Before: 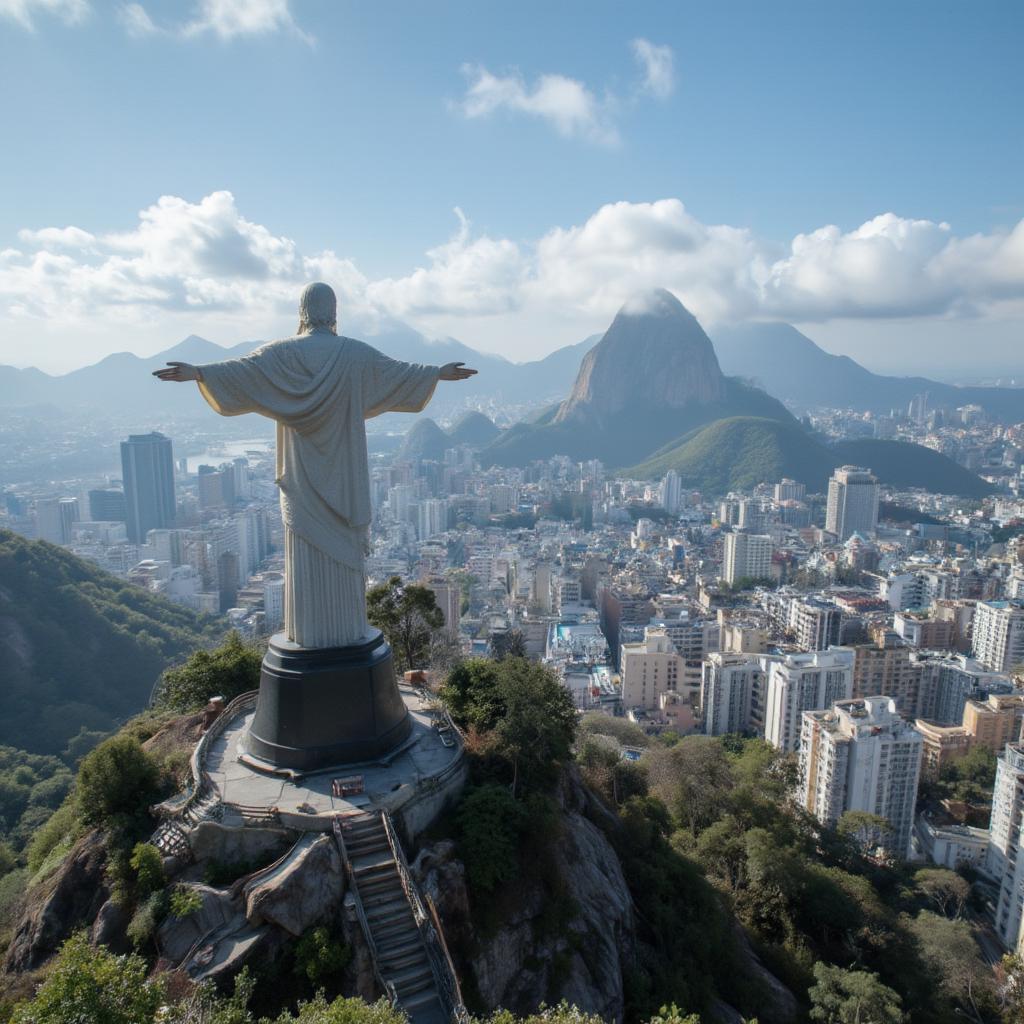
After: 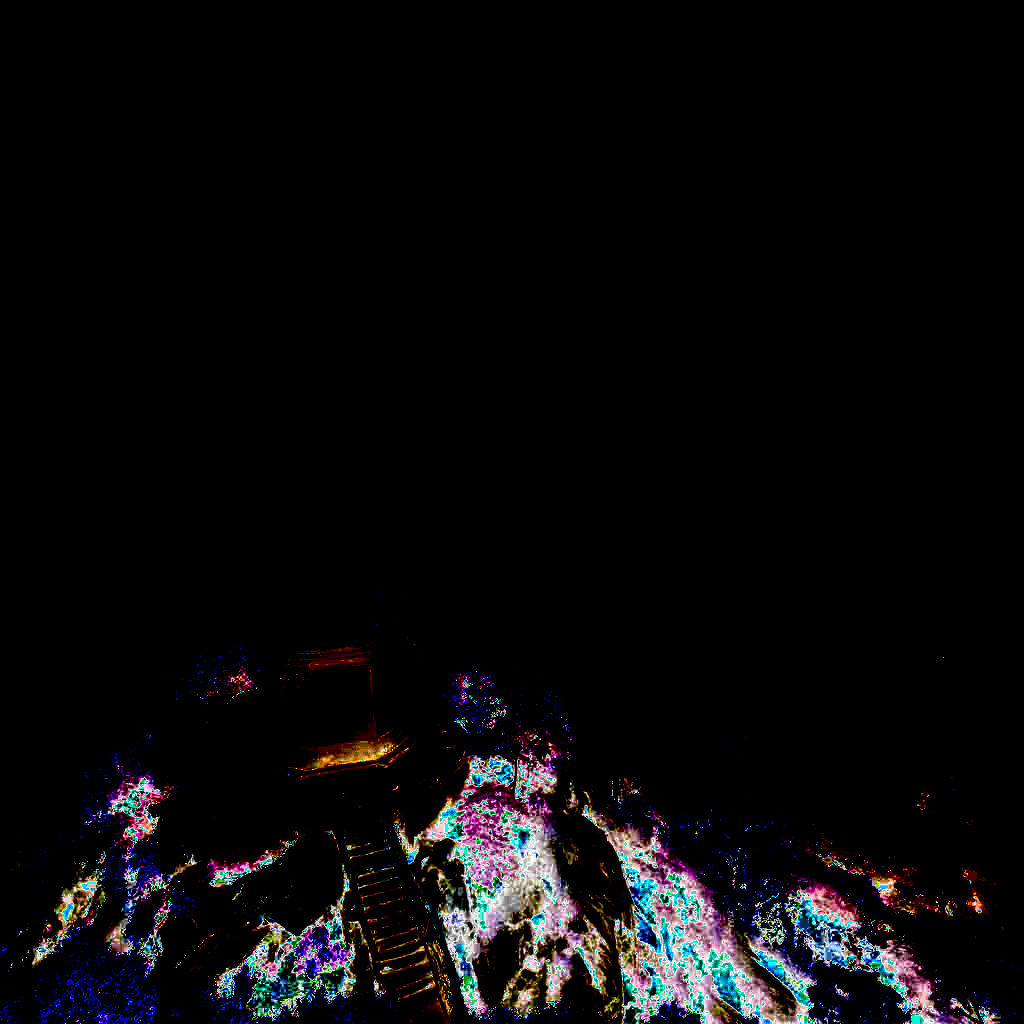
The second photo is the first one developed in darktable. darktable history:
shadows and highlights: low approximation 0.01, soften with gaussian
exposure: exposure 7.973 EV, compensate highlight preservation false
color balance rgb: shadows lift › hue 86.09°, linear chroma grading › global chroma 15.433%, perceptual saturation grading › global saturation 25.43%, global vibrance 14.797%
